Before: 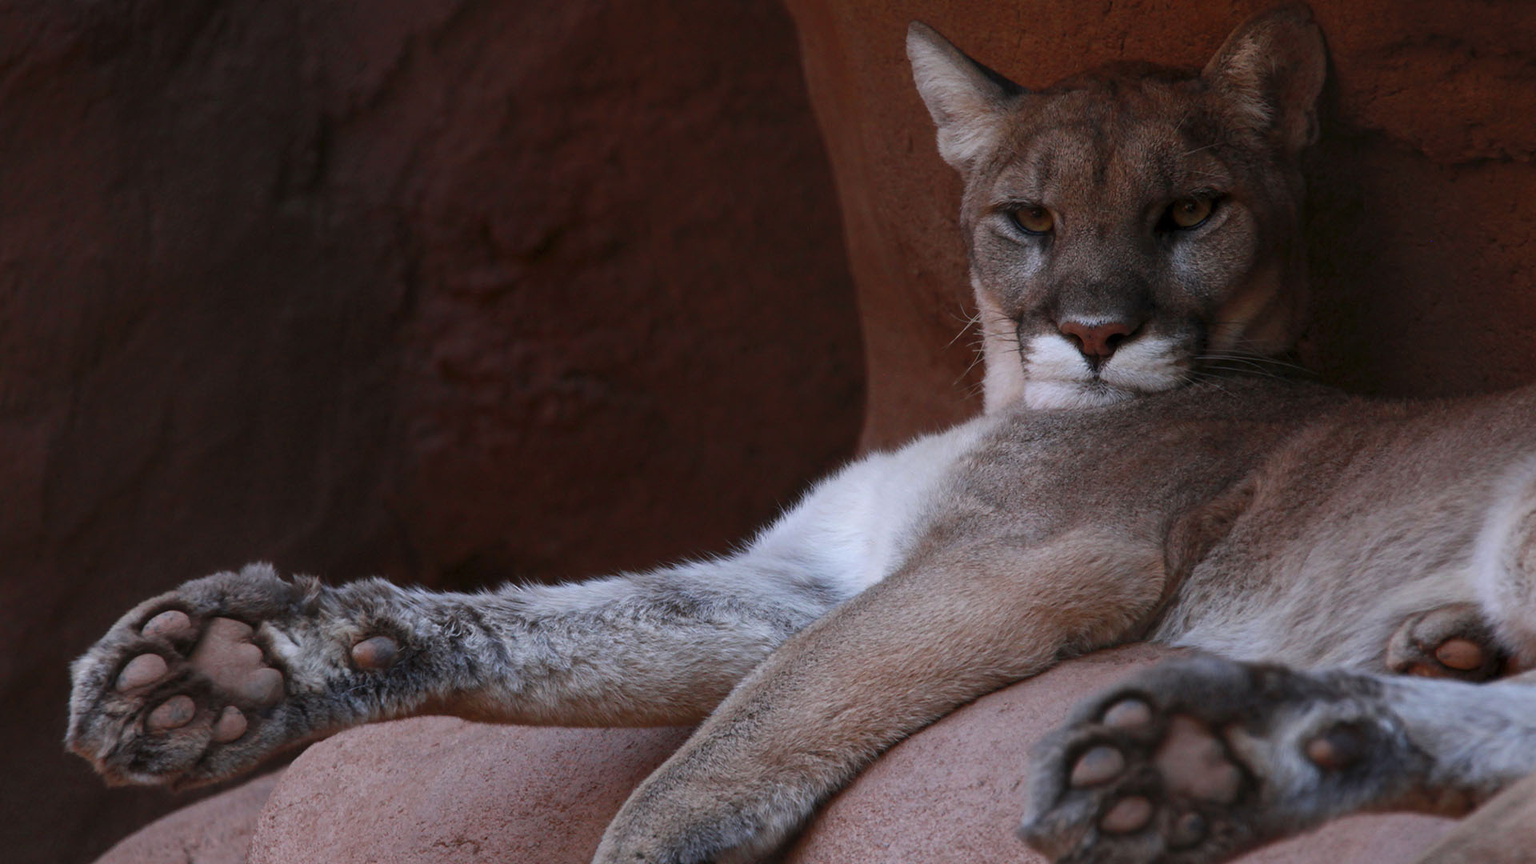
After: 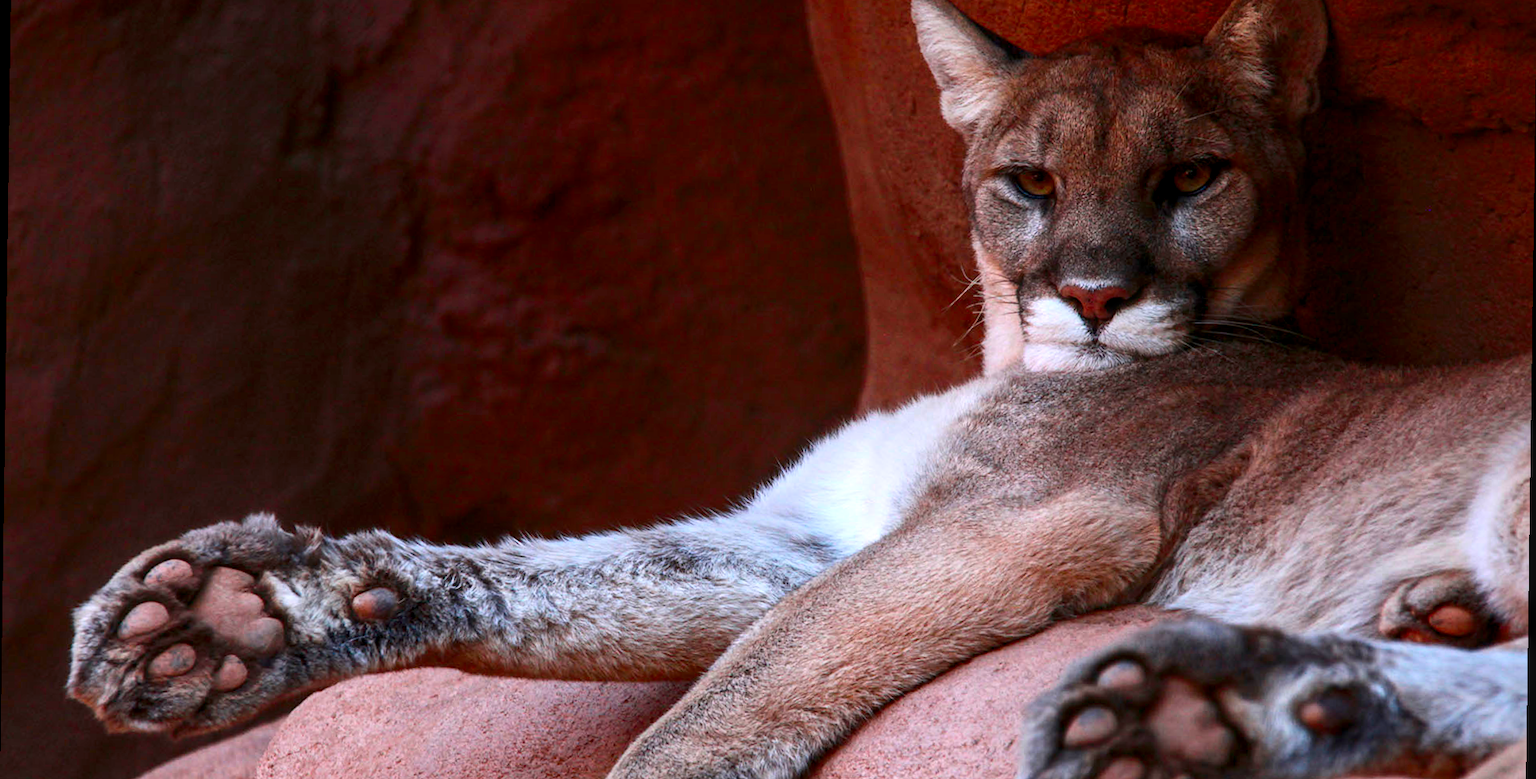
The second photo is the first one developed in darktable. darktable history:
local contrast: on, module defaults
crop and rotate: top 5.609%, bottom 5.609%
exposure: exposure 0.669 EV, compensate highlight preservation false
contrast brightness saturation: contrast 0.18, saturation 0.3
rotate and perspective: rotation 0.8°, automatic cropping off
